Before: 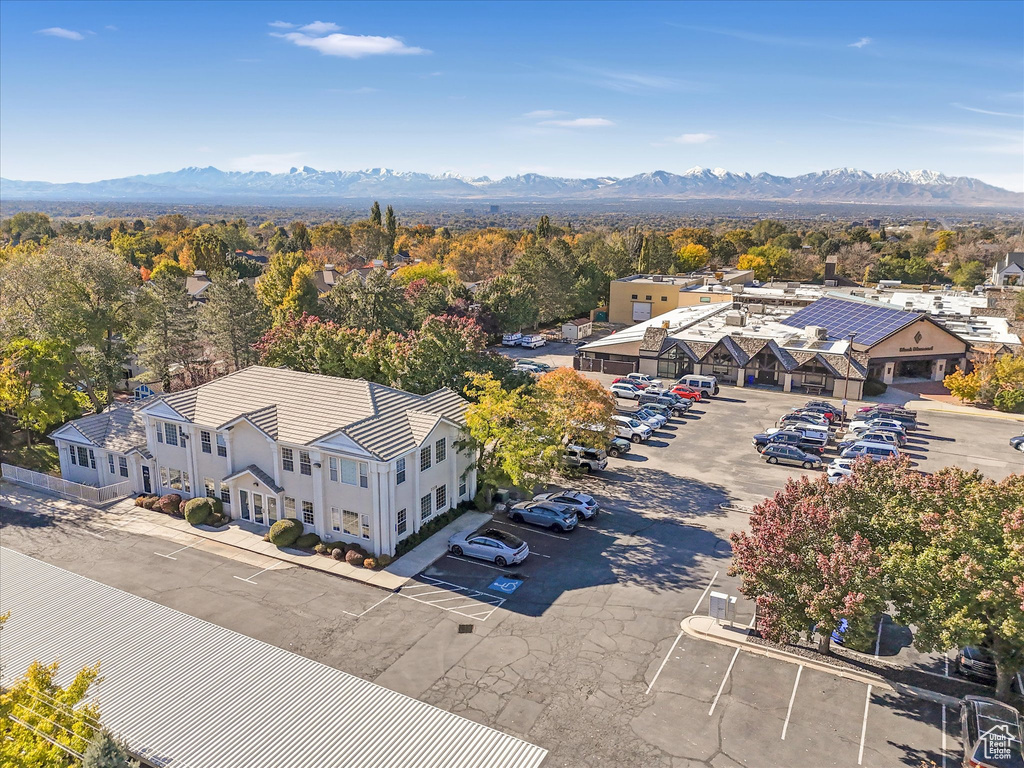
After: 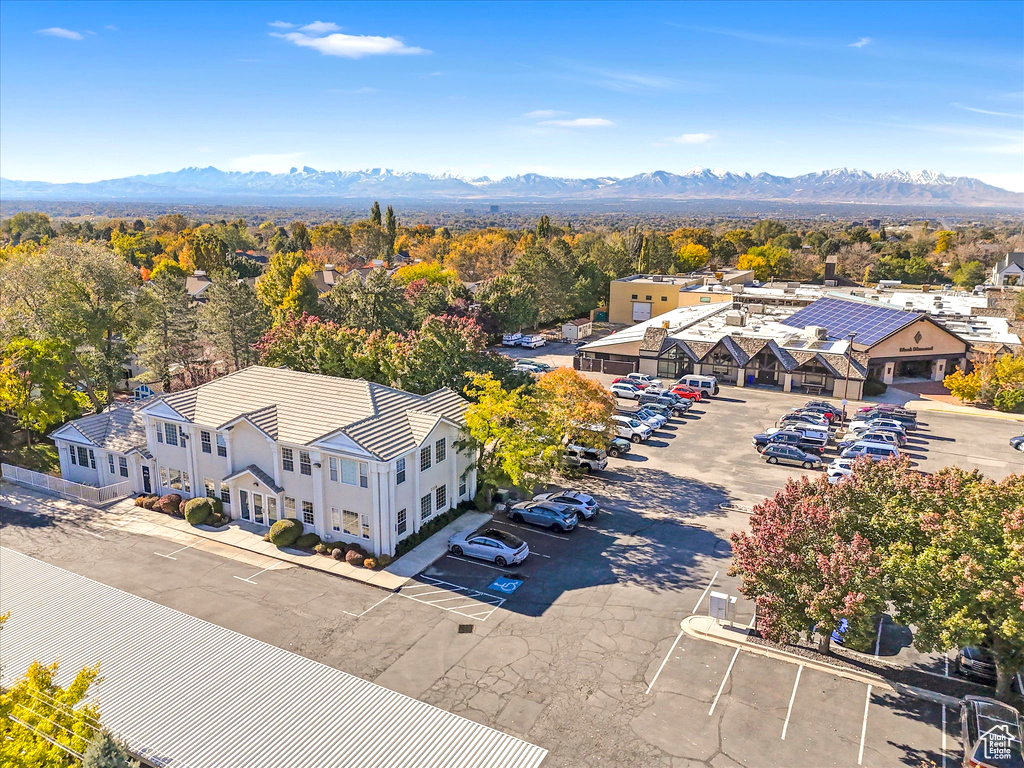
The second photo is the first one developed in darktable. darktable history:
color balance rgb: power › hue 330.16°, perceptual saturation grading › global saturation 10.238%, perceptual brilliance grading › highlights 6.791%, perceptual brilliance grading › mid-tones 17.881%, perceptual brilliance grading › shadows -5.442%, global vibrance 20%
